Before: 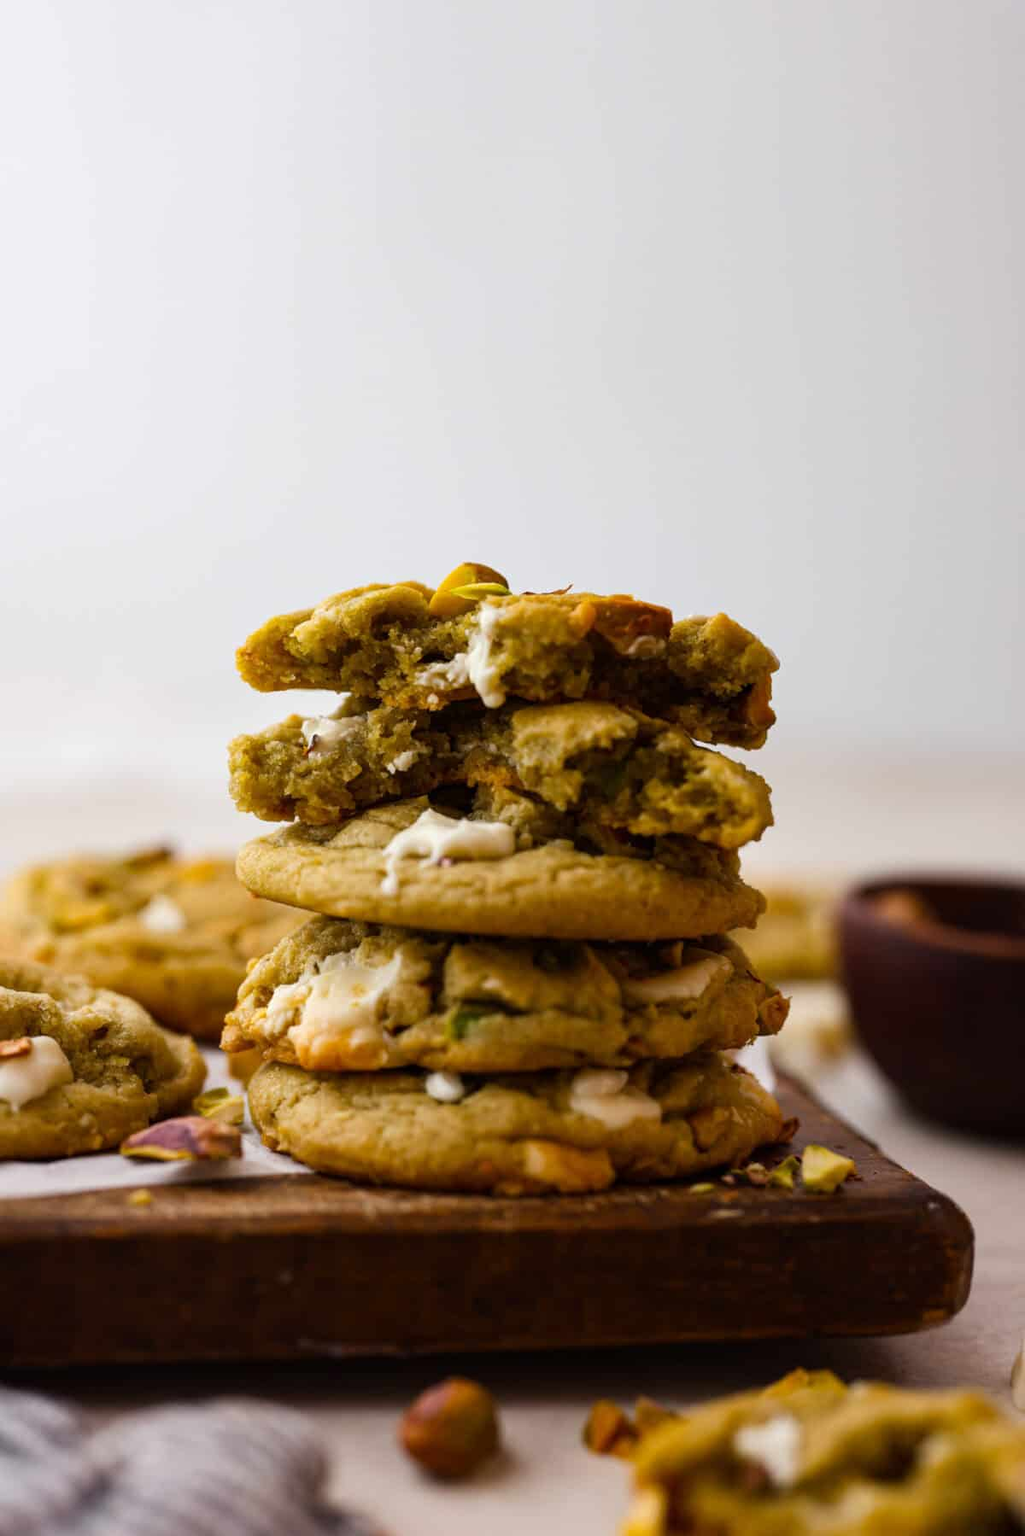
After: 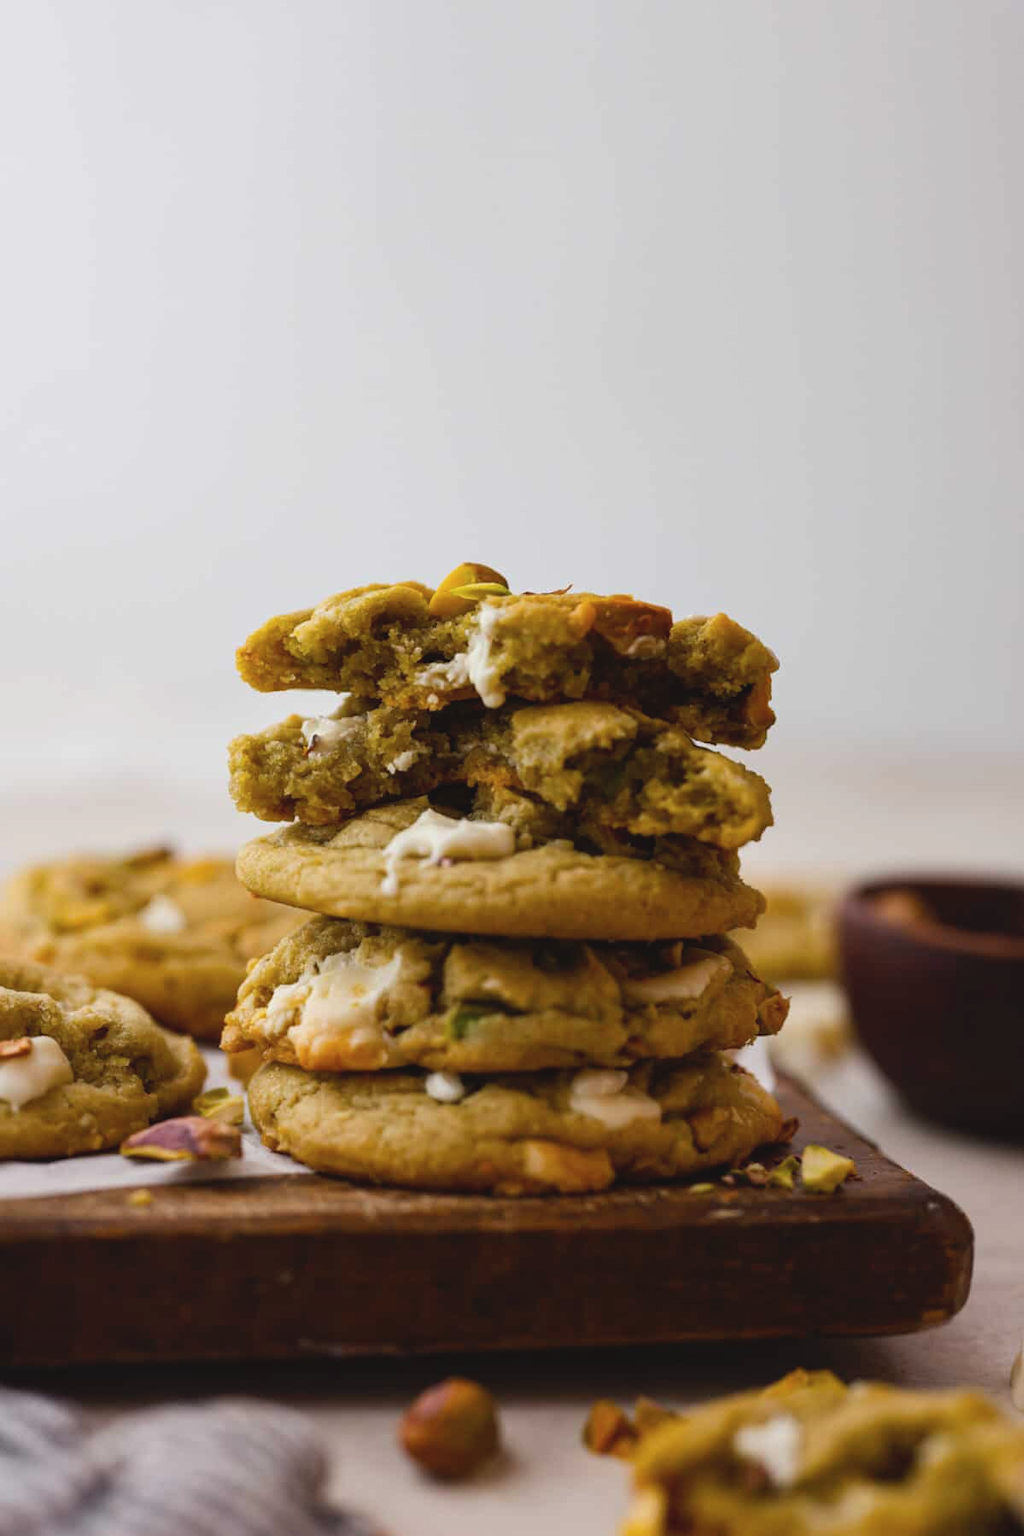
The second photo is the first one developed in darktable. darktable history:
contrast brightness saturation: contrast -0.104, saturation -0.092
